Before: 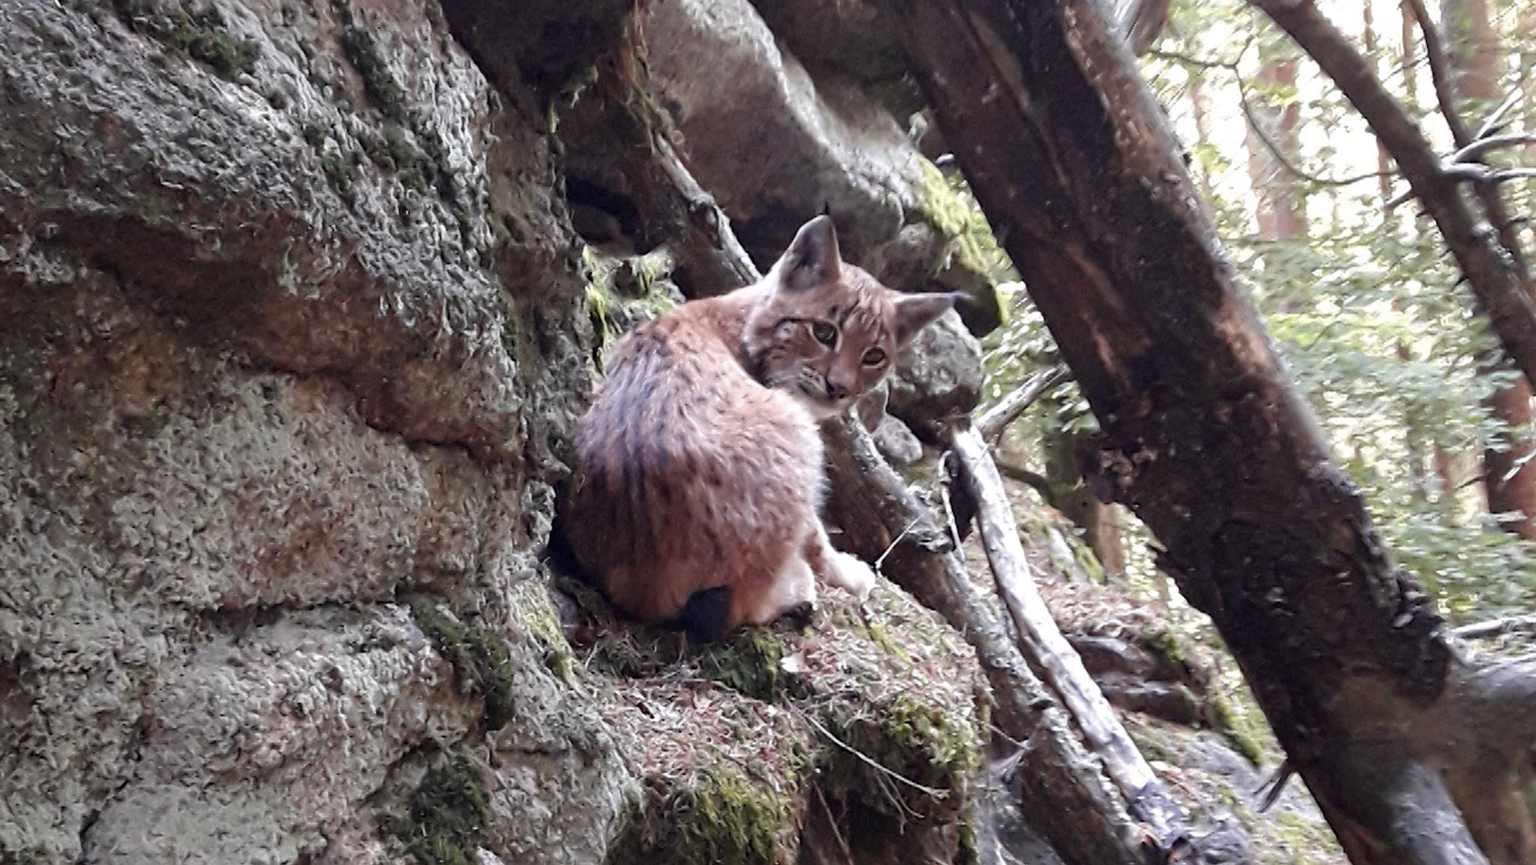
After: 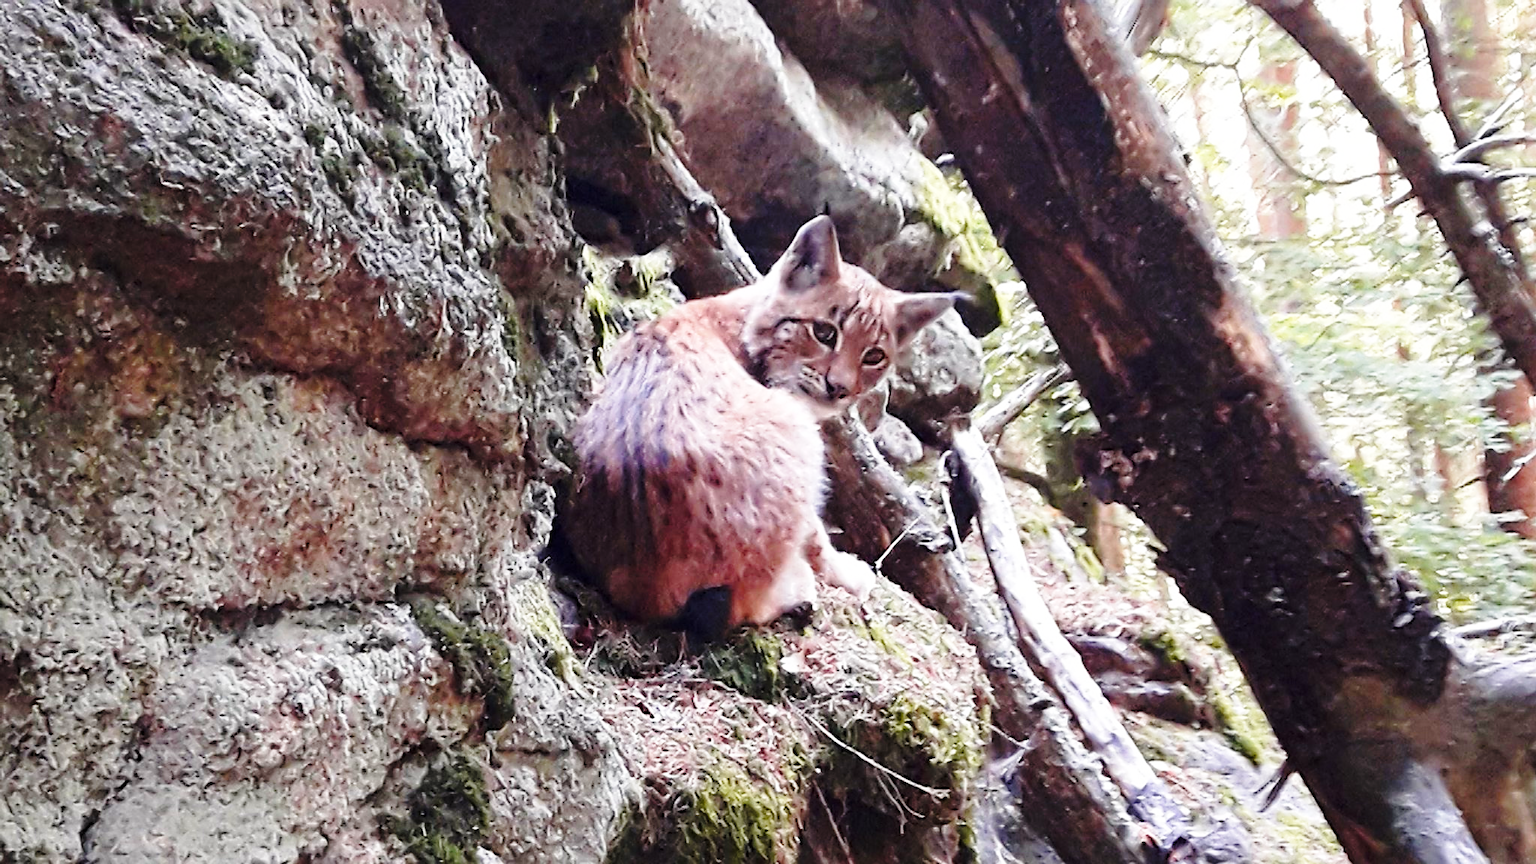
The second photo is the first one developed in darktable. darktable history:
color balance rgb: white fulcrum 1.01 EV, linear chroma grading › global chroma 8.678%, perceptual saturation grading › global saturation 19.505%
sharpen: radius 1.844, amount 0.404, threshold 1.237
base curve: curves: ch0 [(0, 0) (0.028, 0.03) (0.121, 0.232) (0.46, 0.748) (0.859, 0.968) (1, 1)], preserve colors none
